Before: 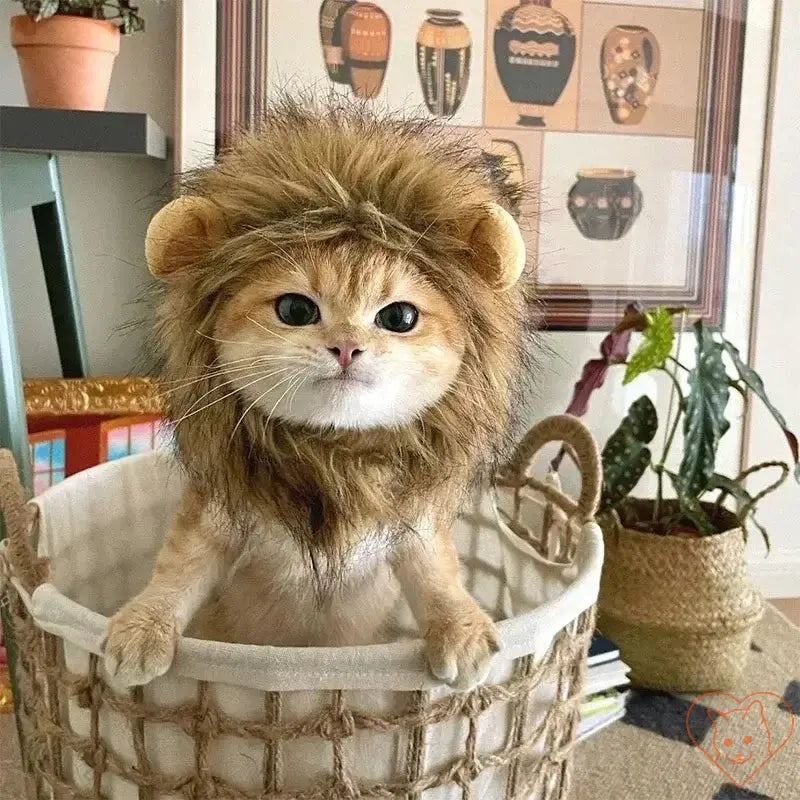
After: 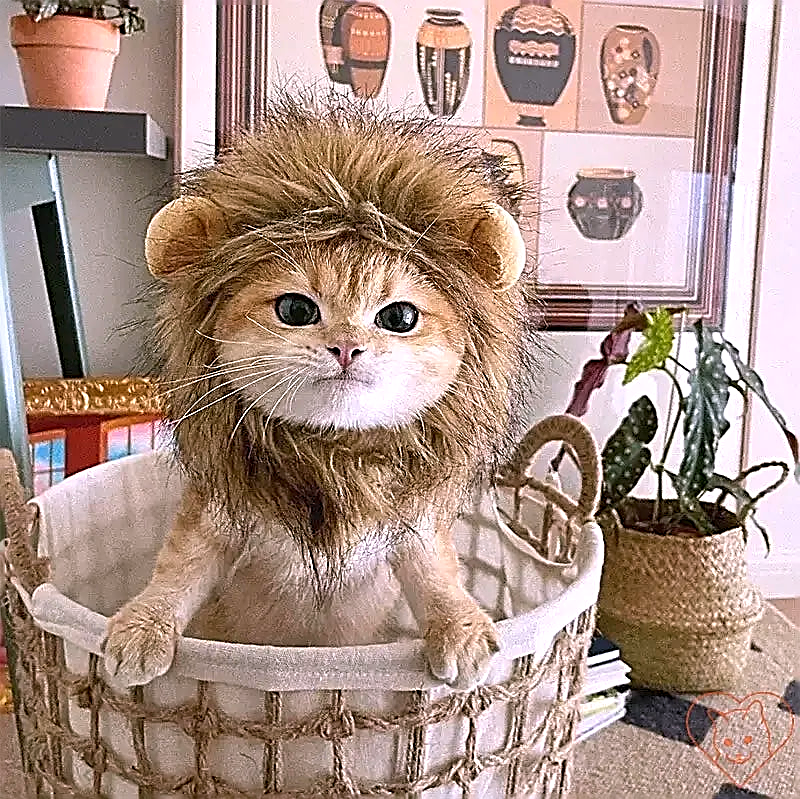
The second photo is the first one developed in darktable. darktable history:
white balance: red 1.066, blue 1.119
crop: bottom 0.071%
sharpen: amount 1.861
